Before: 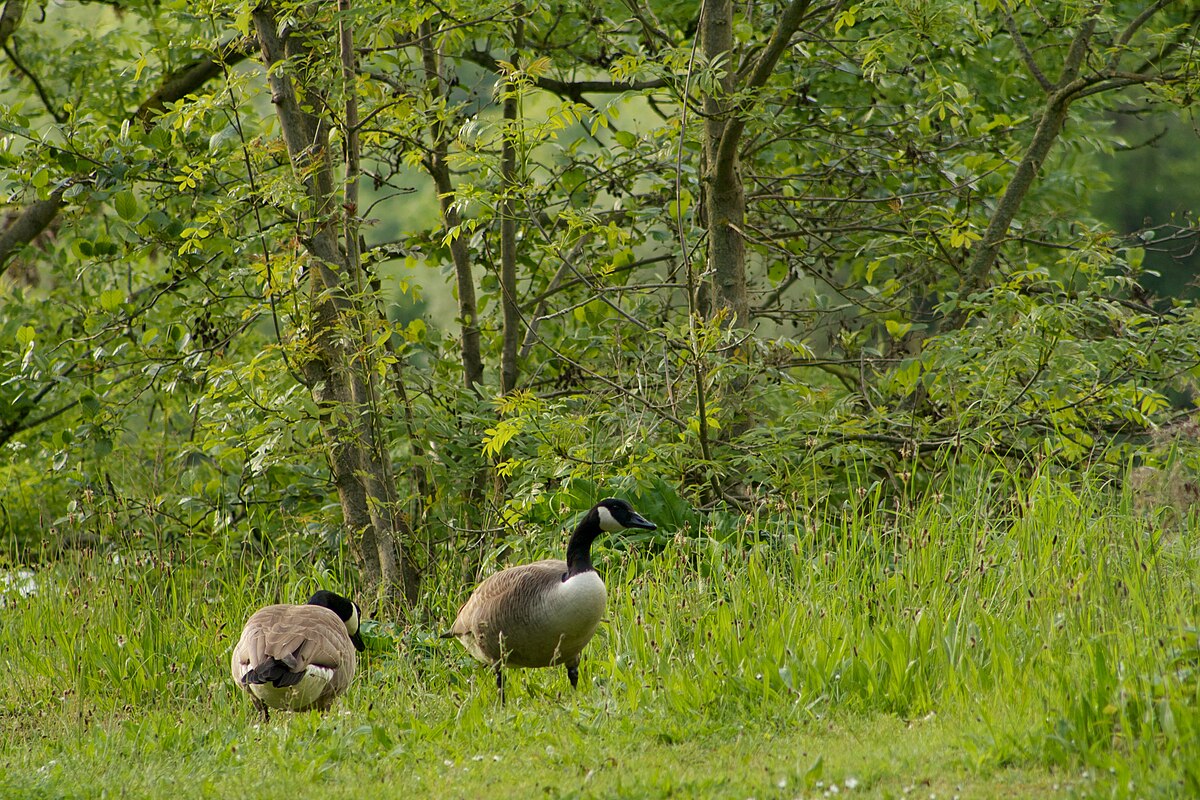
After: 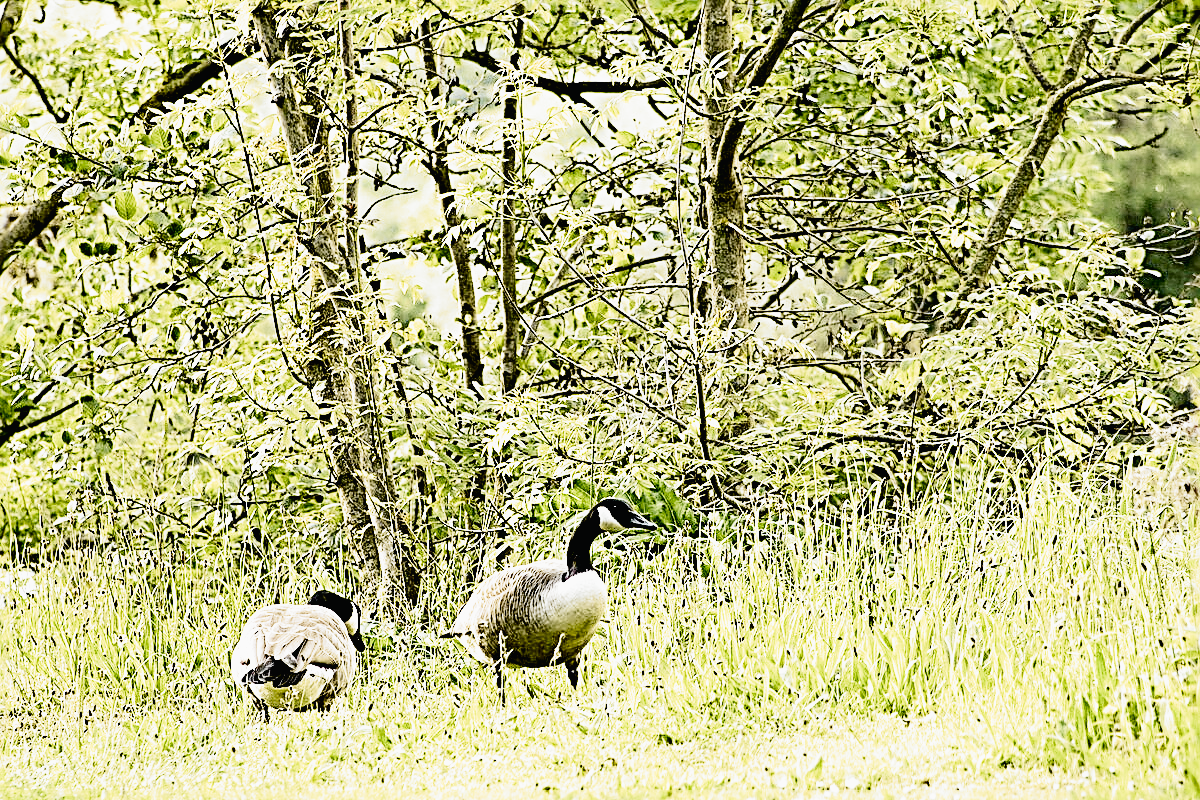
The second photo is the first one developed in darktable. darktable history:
tone curve: curves: ch0 [(0, 0.012) (0.037, 0.03) (0.123, 0.092) (0.19, 0.157) (0.269, 0.27) (0.48, 0.57) (0.595, 0.695) (0.718, 0.823) (0.855, 0.913) (1, 0.982)]; ch1 [(0, 0) (0.243, 0.245) (0.422, 0.415) (0.493, 0.495) (0.508, 0.506) (0.536, 0.542) (0.569, 0.611) (0.611, 0.662) (0.769, 0.807) (1, 1)]; ch2 [(0, 0) (0.249, 0.216) (0.349, 0.321) (0.424, 0.442) (0.476, 0.483) (0.498, 0.499) (0.517, 0.519) (0.532, 0.56) (0.569, 0.624) (0.614, 0.667) (0.706, 0.757) (0.808, 0.809) (0.991, 0.968)], color space Lab, independent channels, preserve colors none
sharpen: radius 3.652, amount 0.929
tone equalizer: -8 EV -0.381 EV, -7 EV -0.398 EV, -6 EV -0.331 EV, -5 EV -0.189 EV, -3 EV 0.2 EV, -2 EV 0.33 EV, -1 EV 0.39 EV, +0 EV 0.394 EV, smoothing diameter 24.9%, edges refinement/feathering 10.52, preserve details guided filter
exposure: black level correction 0.009, exposure 1.433 EV, compensate exposure bias true, compensate highlight preservation false
filmic rgb: black relative exposure -5.1 EV, white relative exposure 4 EV, hardness 2.89, contrast 1.385, highlights saturation mix -30.18%, preserve chrominance no, color science v4 (2020), contrast in shadows soft, contrast in highlights soft
